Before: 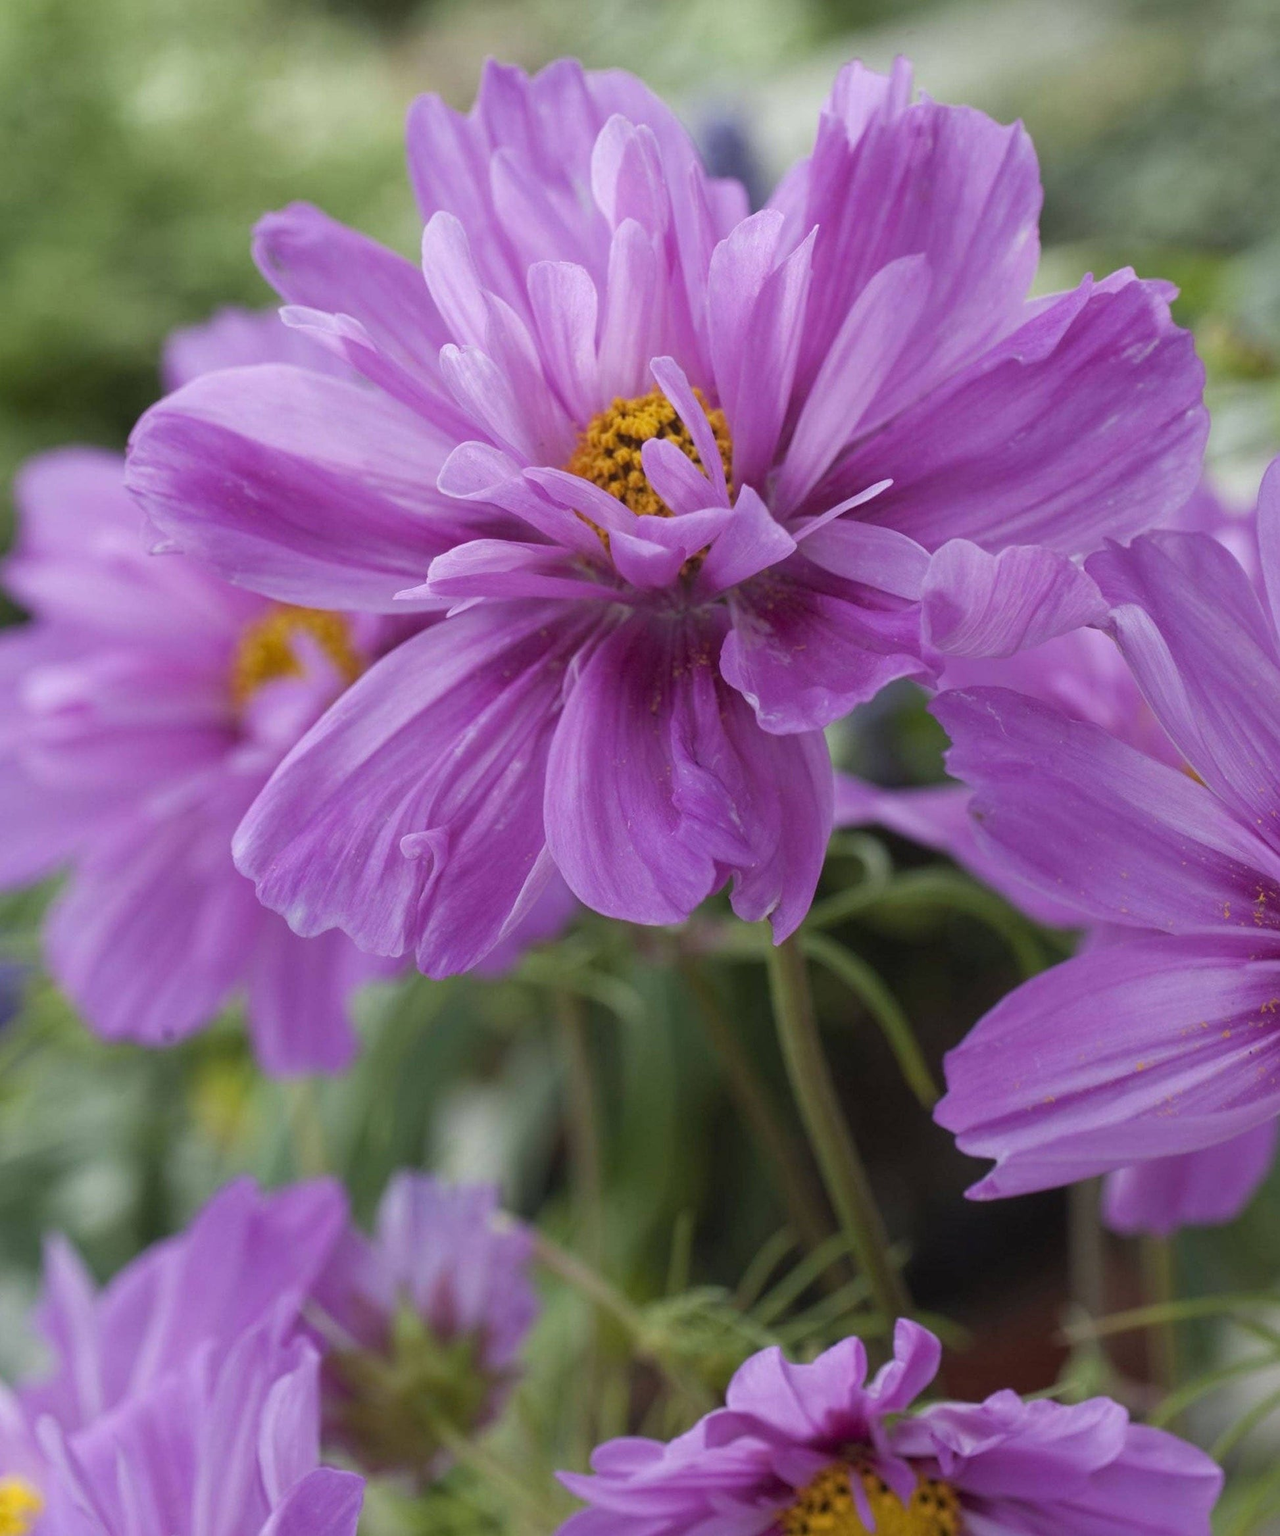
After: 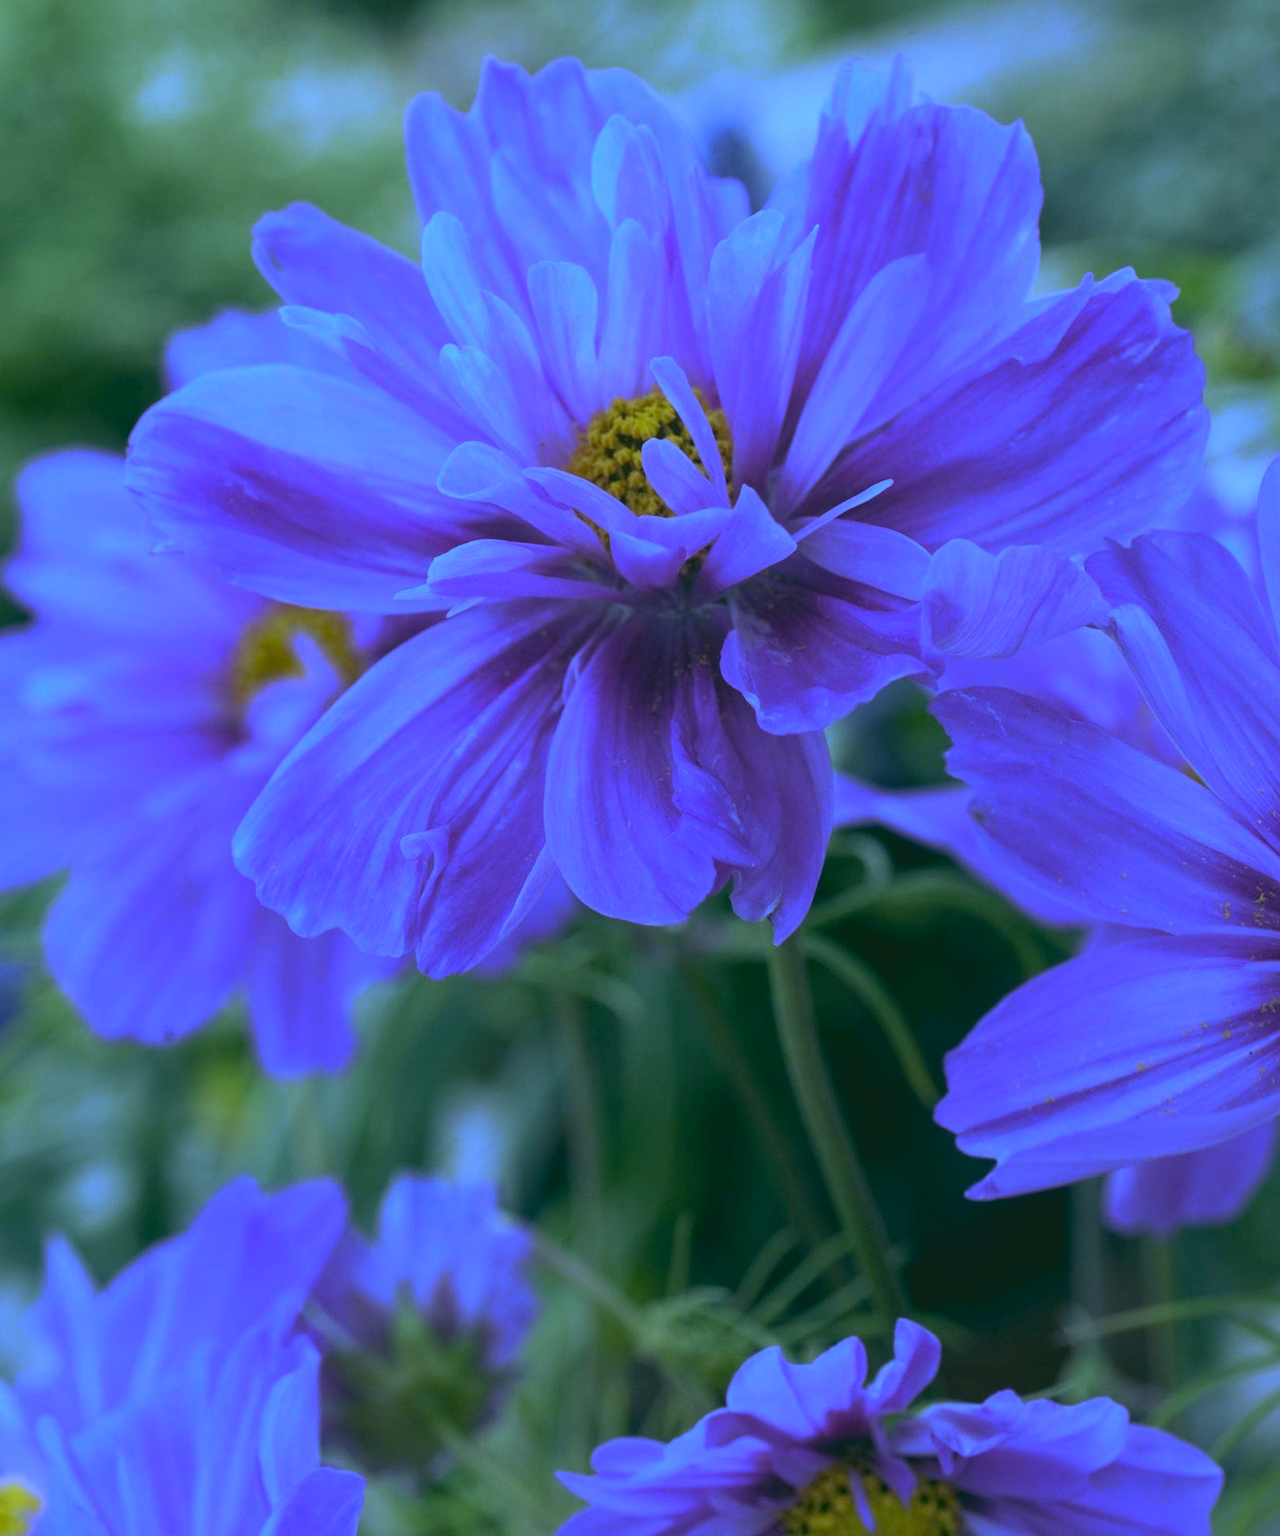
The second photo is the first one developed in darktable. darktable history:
white balance: red 0.766, blue 1.537
rgb curve: curves: ch0 [(0.123, 0.061) (0.995, 0.887)]; ch1 [(0.06, 0.116) (1, 0.906)]; ch2 [(0, 0) (0.824, 0.69) (1, 1)], mode RGB, independent channels, compensate middle gray true
